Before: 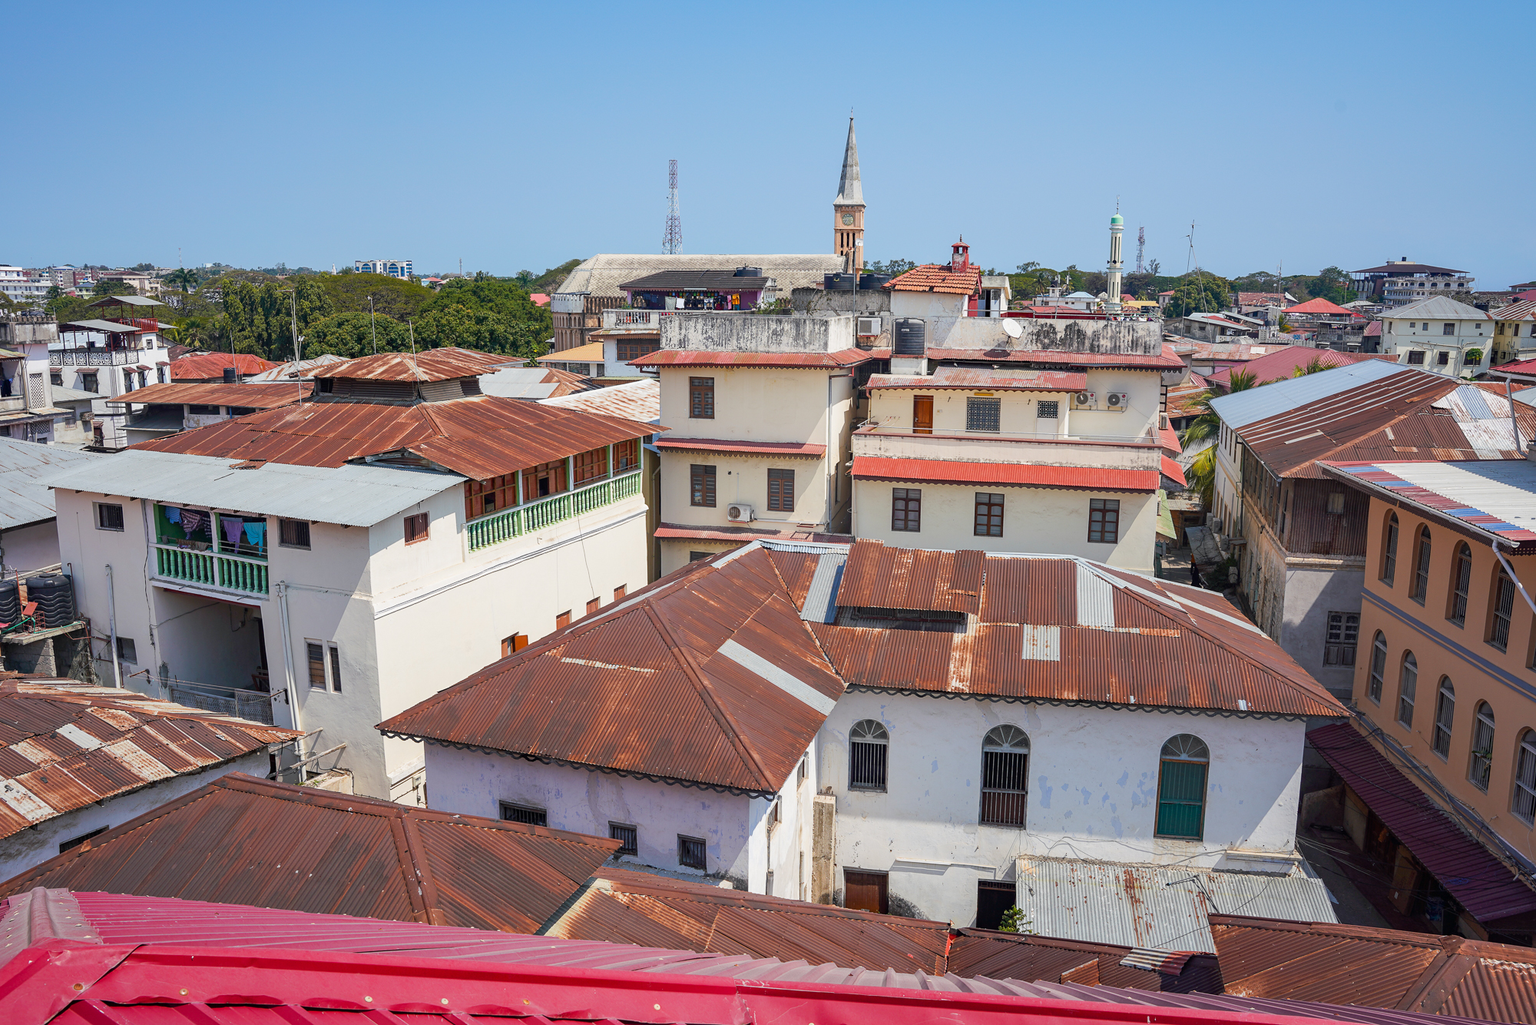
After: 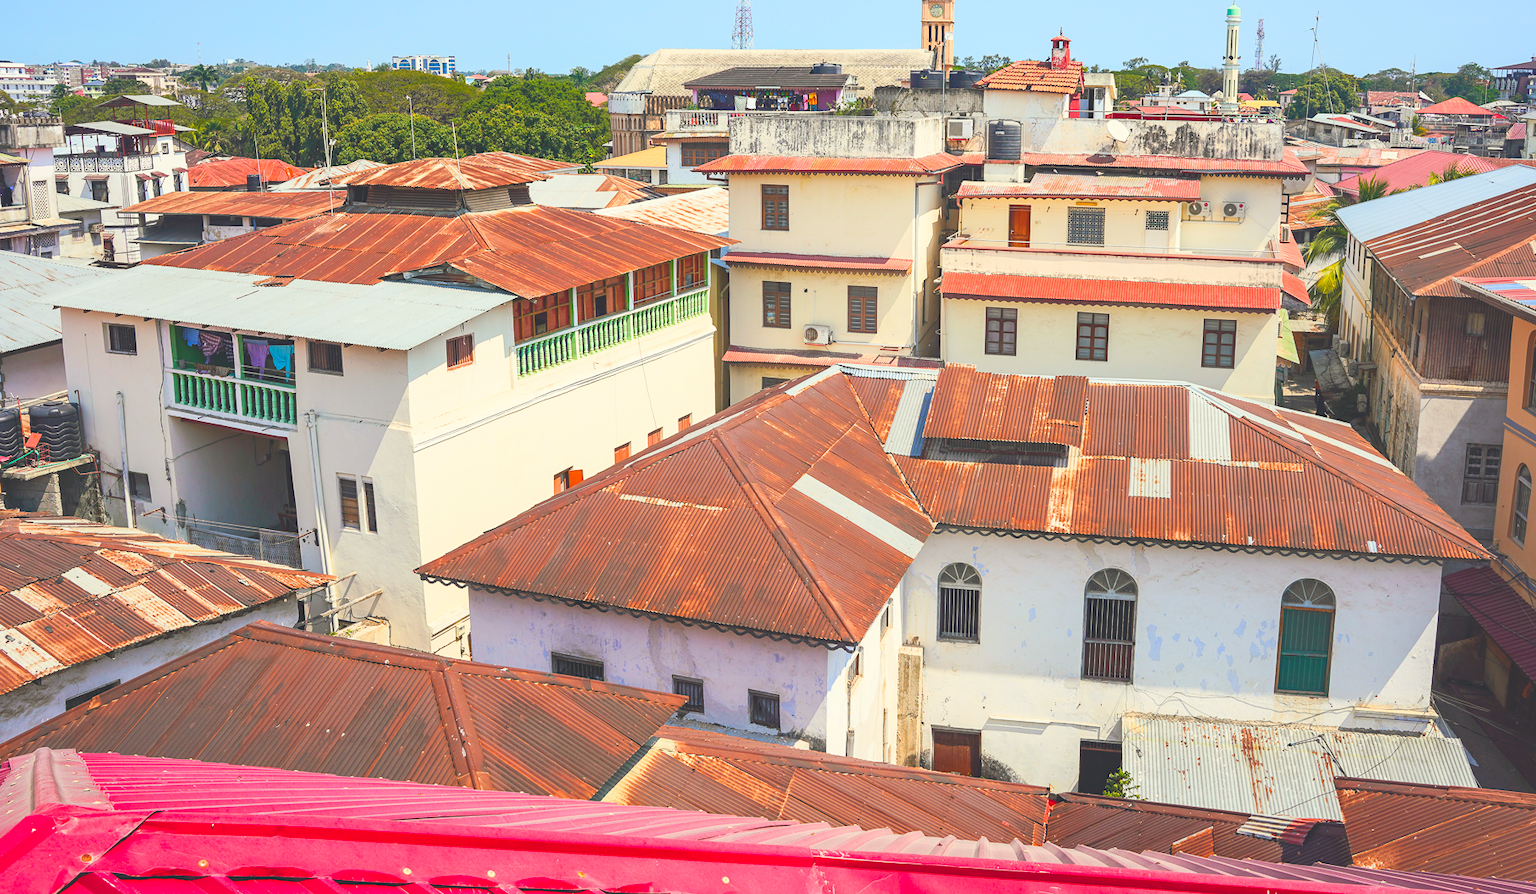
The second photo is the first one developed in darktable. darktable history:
crop: top 20.521%, right 9.446%, bottom 0.339%
color balance rgb: global offset › luminance 0.431%, global offset › chroma 0.203%, global offset › hue 254.55°, perceptual saturation grading › global saturation 15.787%, perceptual saturation grading › highlights -19.112%, perceptual saturation grading › shadows 19.976%
exposure: black level correction -0.016, compensate highlight preservation false
color correction: highlights a* -1.34, highlights b* 10, shadows a* 0.268, shadows b* 19.08
contrast brightness saturation: contrast 0.237, brightness 0.247, saturation 0.393
